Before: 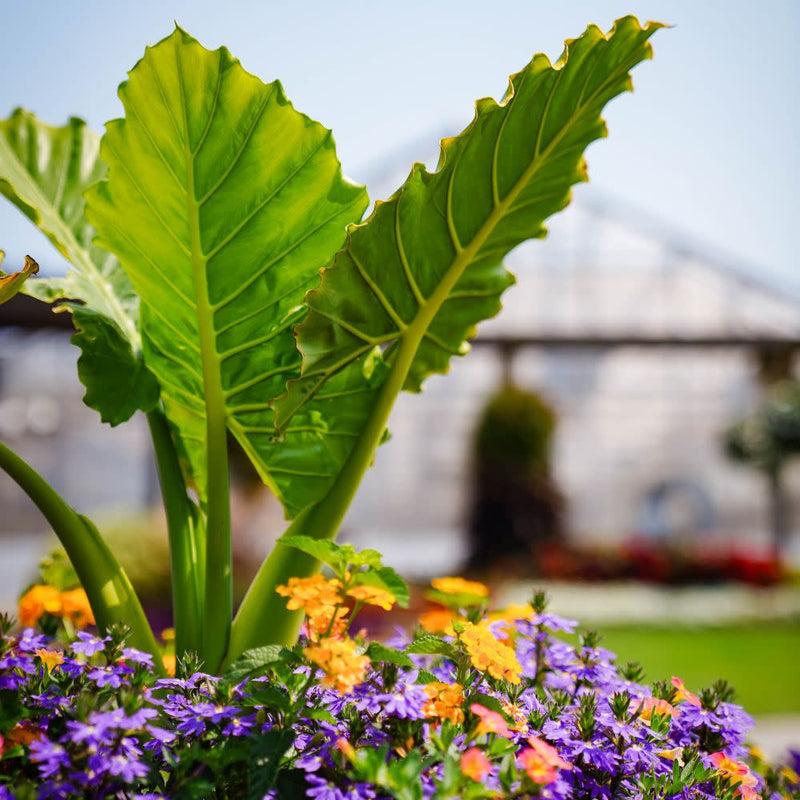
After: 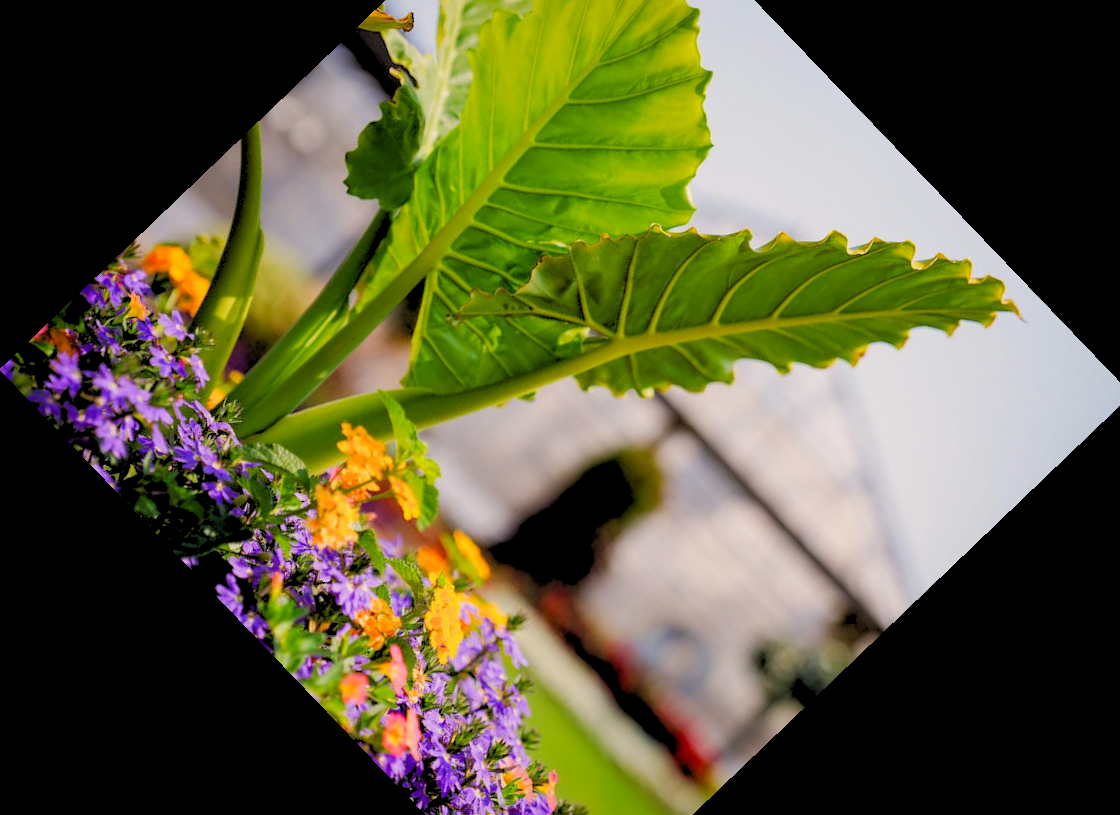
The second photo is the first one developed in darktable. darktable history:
rgb levels: preserve colors sum RGB, levels [[0.038, 0.433, 0.934], [0, 0.5, 1], [0, 0.5, 1]]
crop and rotate: angle -46.26°, top 16.234%, right 0.912%, bottom 11.704%
color correction: highlights a* 3.84, highlights b* 5.07
